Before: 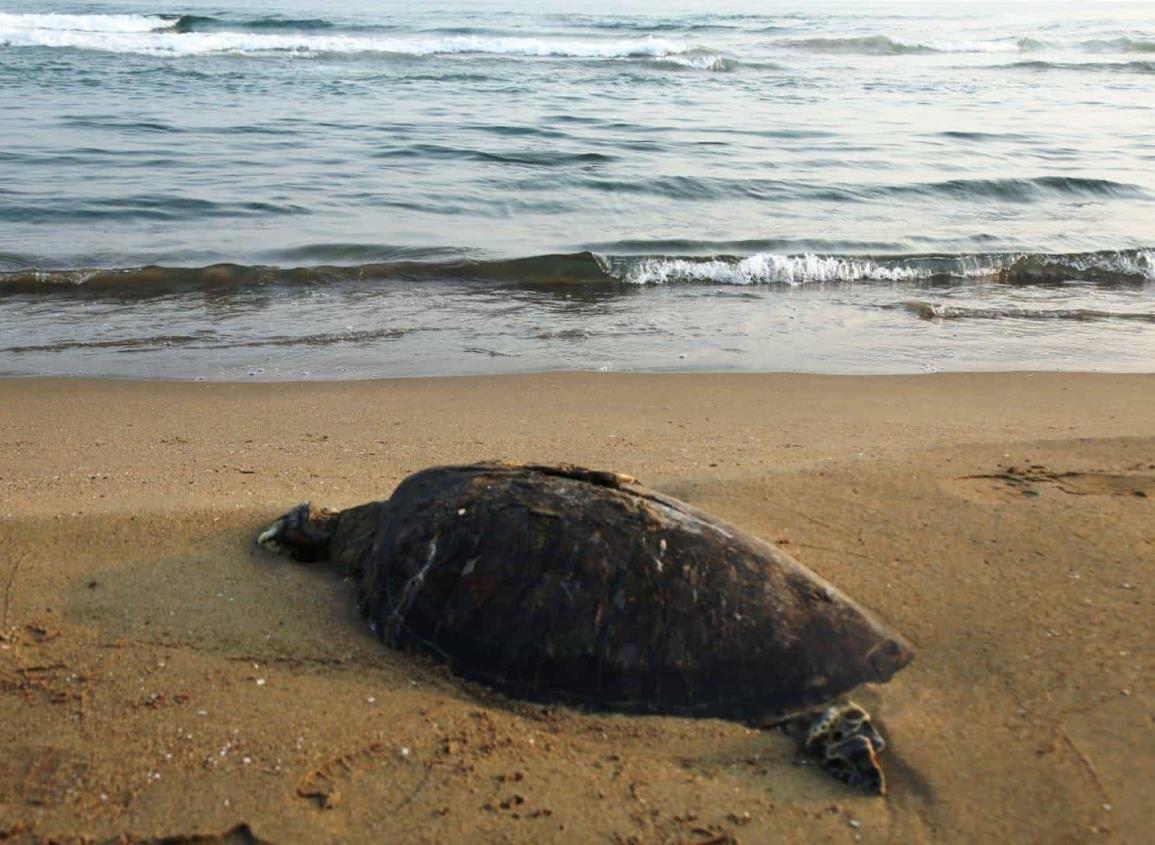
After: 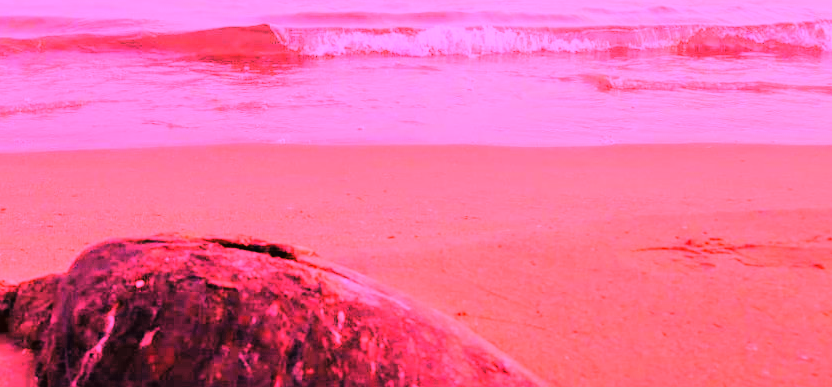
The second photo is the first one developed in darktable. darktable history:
tone curve: curves: ch0 [(0, 0.016) (0.11, 0.039) (0.259, 0.235) (0.383, 0.437) (0.499, 0.597) (0.733, 0.867) (0.843, 0.948) (1, 1)], color space Lab, linked channels, preserve colors none
crop and rotate: left 27.938%, top 27.046%, bottom 27.046%
white balance: red 4.26, blue 1.802
